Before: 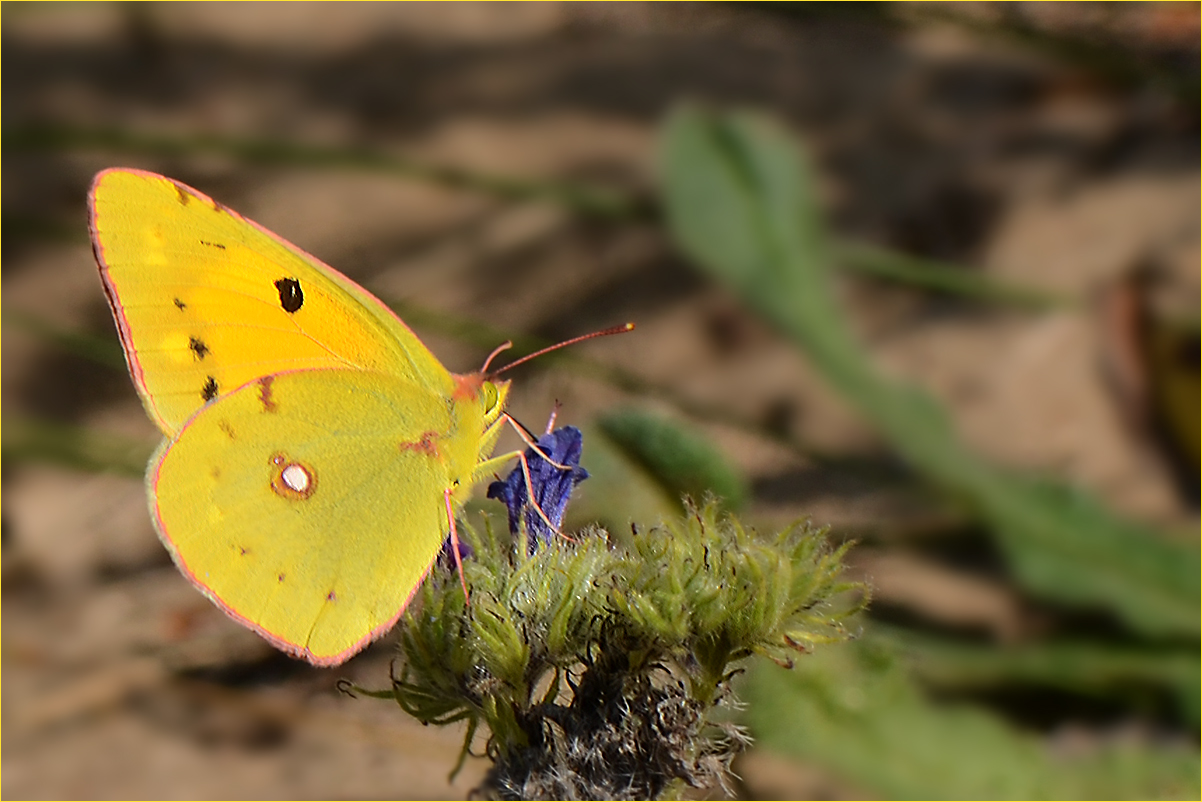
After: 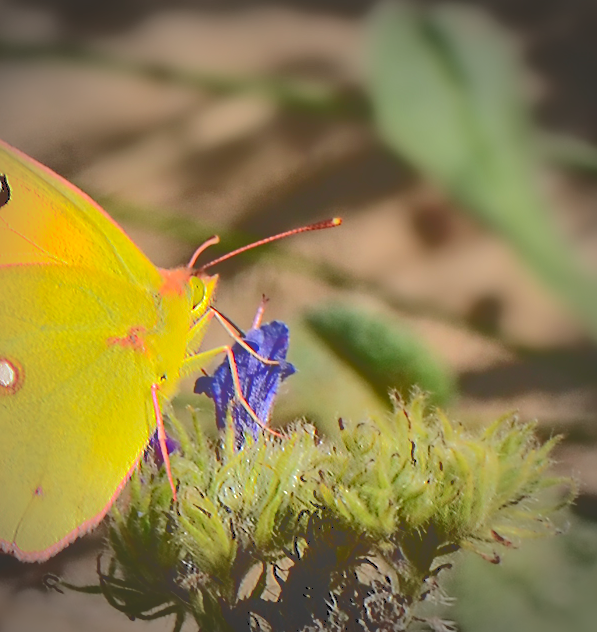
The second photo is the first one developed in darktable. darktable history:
shadows and highlights: shadows 39.31, highlights -59.84
crop and rotate: angle 0.014°, left 24.436%, top 13.132%, right 25.839%, bottom 7.981%
vignetting: fall-off start 75.06%, width/height ratio 1.078, unbound false
tone curve: curves: ch0 [(0, 0) (0.003, 0.169) (0.011, 0.169) (0.025, 0.169) (0.044, 0.173) (0.069, 0.178) (0.1, 0.183) (0.136, 0.185) (0.177, 0.197) (0.224, 0.227) (0.277, 0.292) (0.335, 0.391) (0.399, 0.491) (0.468, 0.592) (0.543, 0.672) (0.623, 0.734) (0.709, 0.785) (0.801, 0.844) (0.898, 0.893) (1, 1)], color space Lab, independent channels, preserve colors none
levels: levels [0, 0.43, 0.984]
